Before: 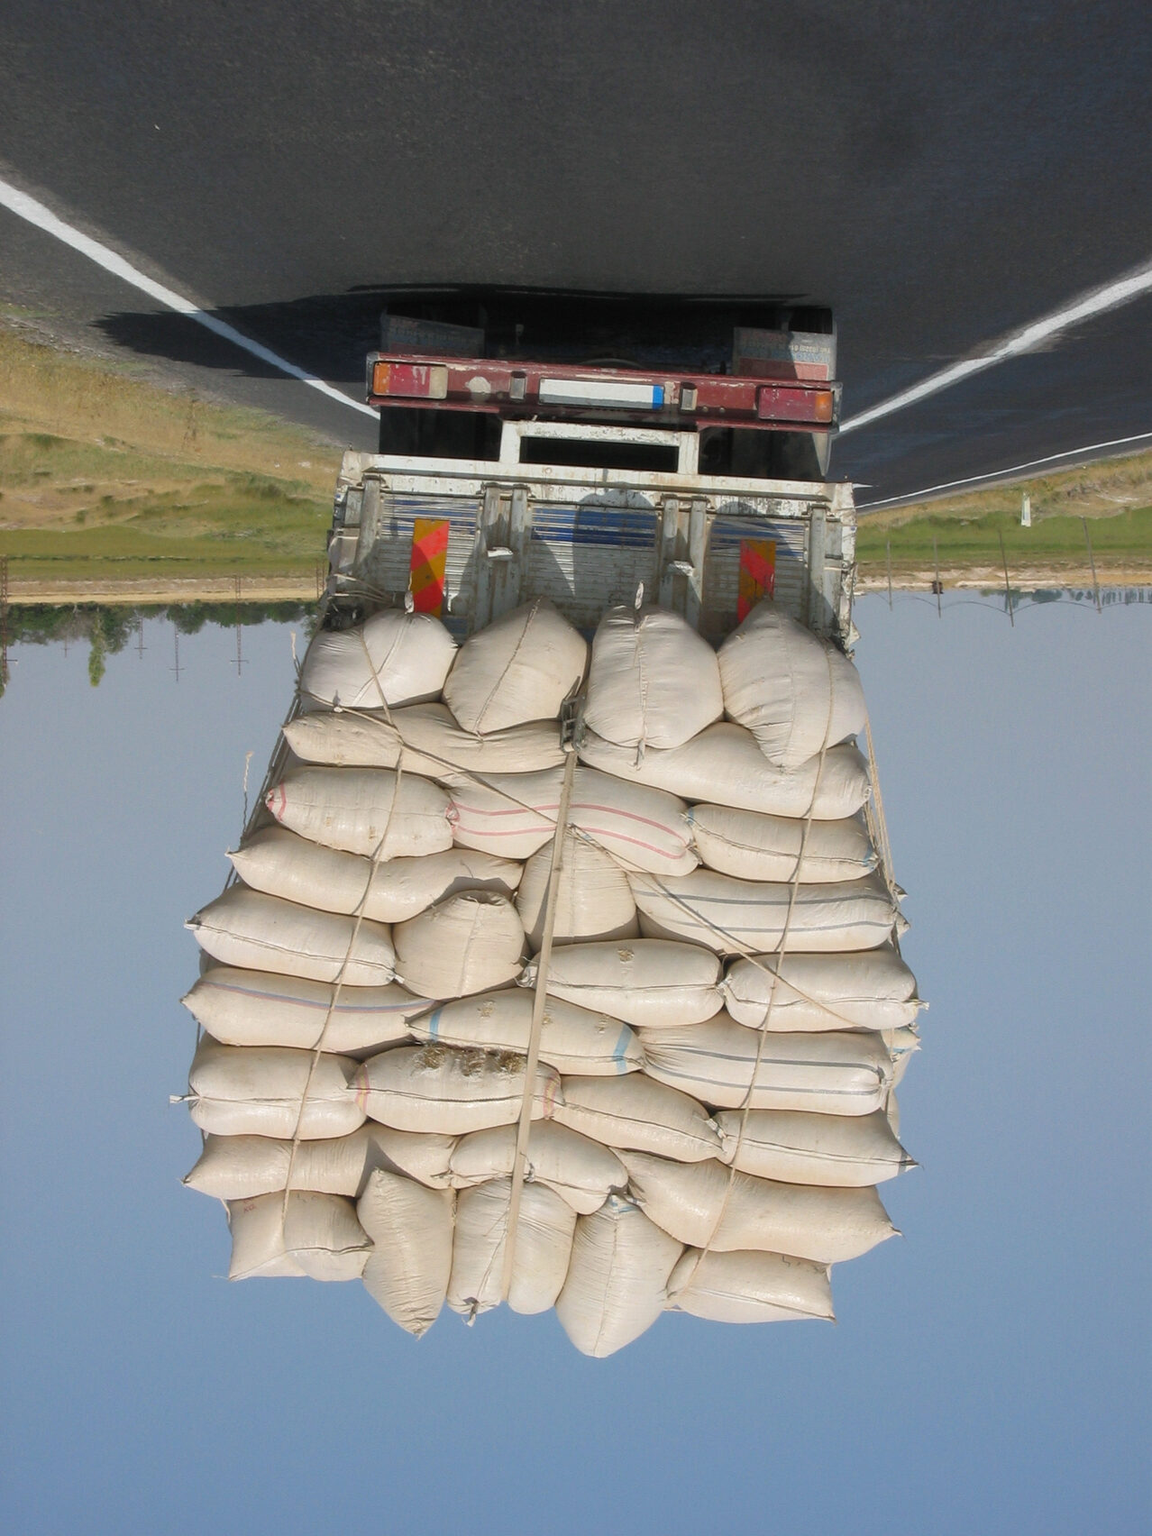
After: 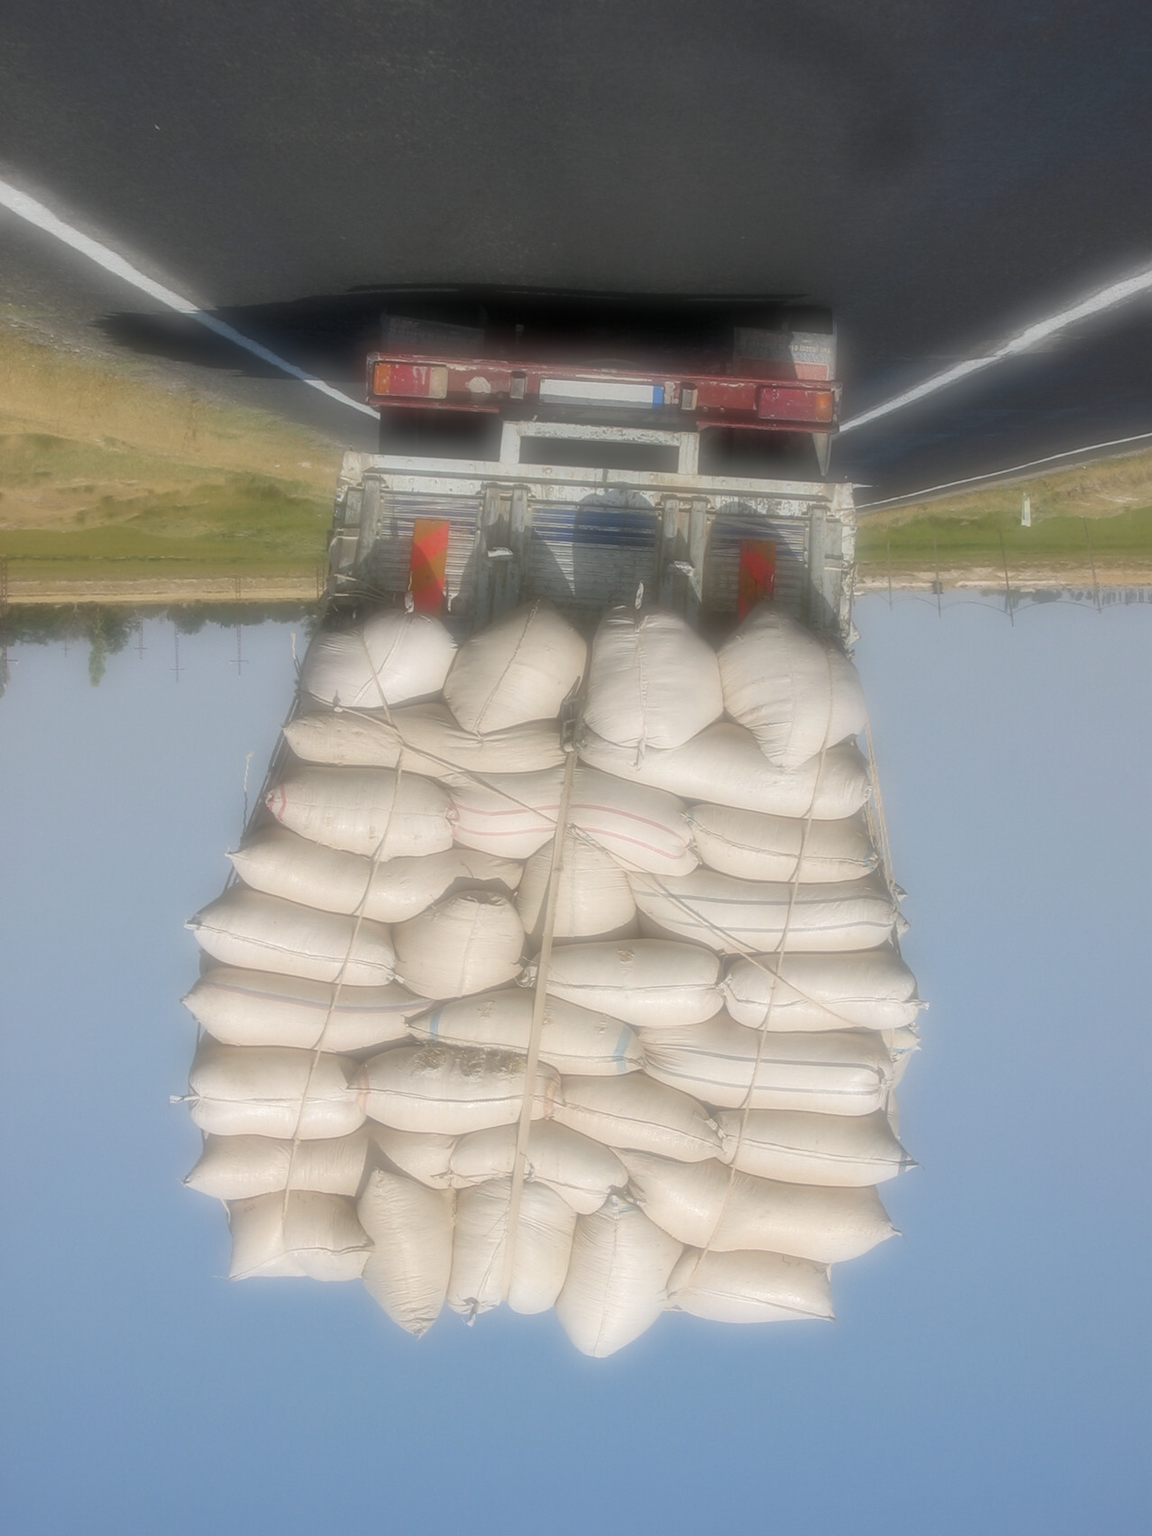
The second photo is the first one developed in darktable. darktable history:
local contrast: on, module defaults
soften: on, module defaults
